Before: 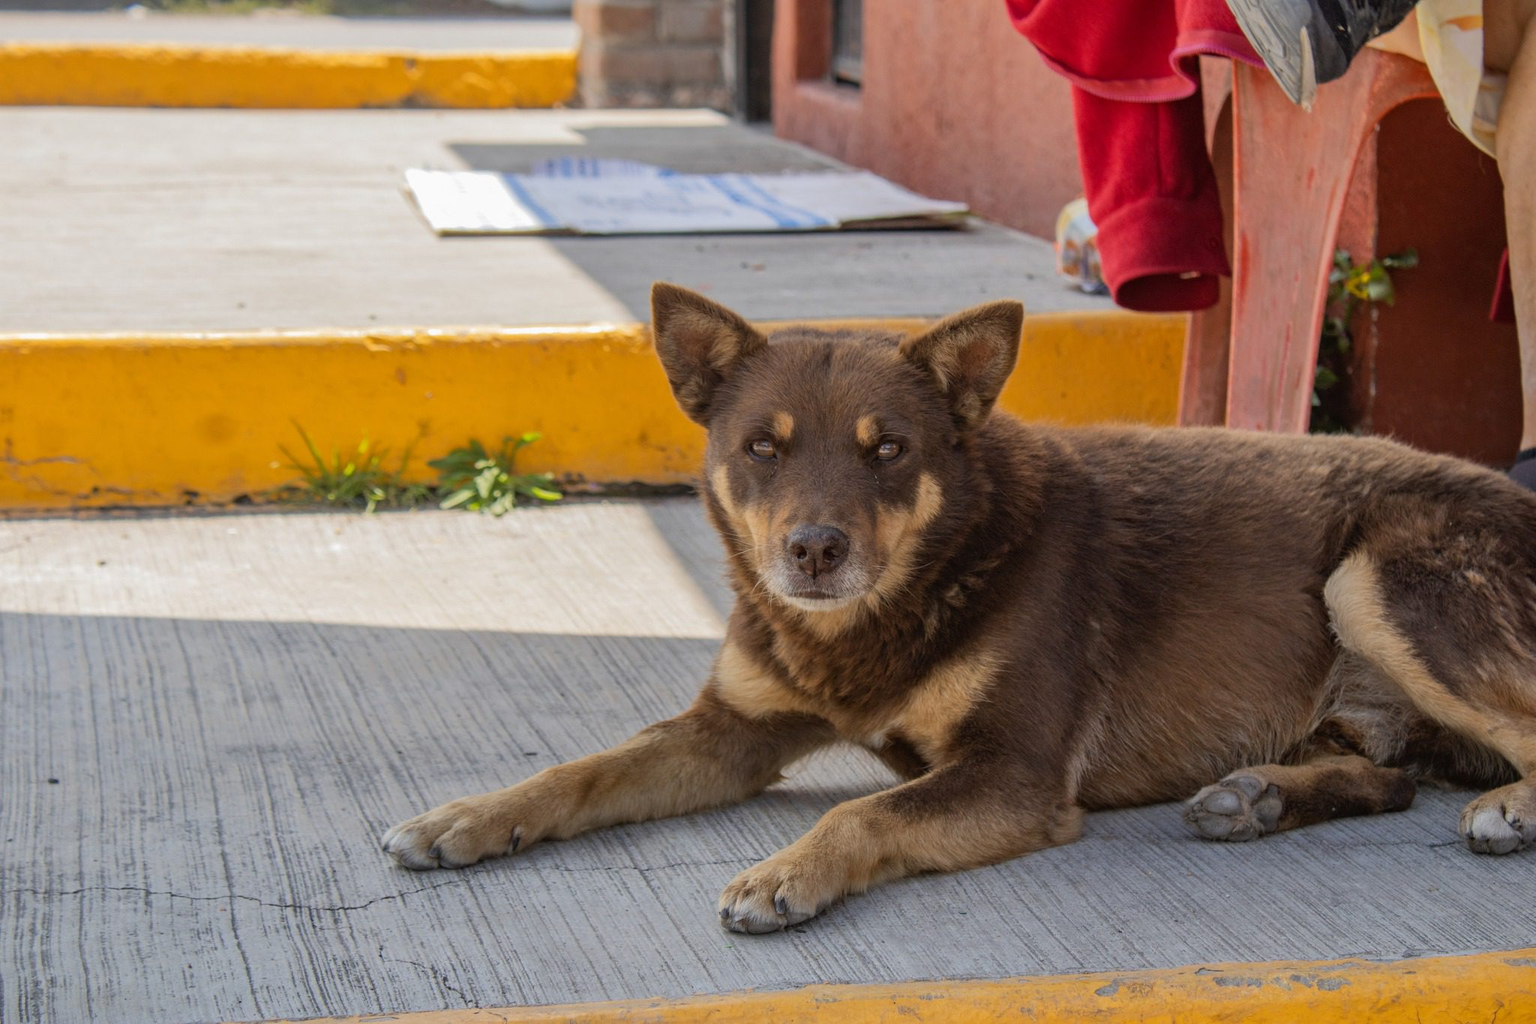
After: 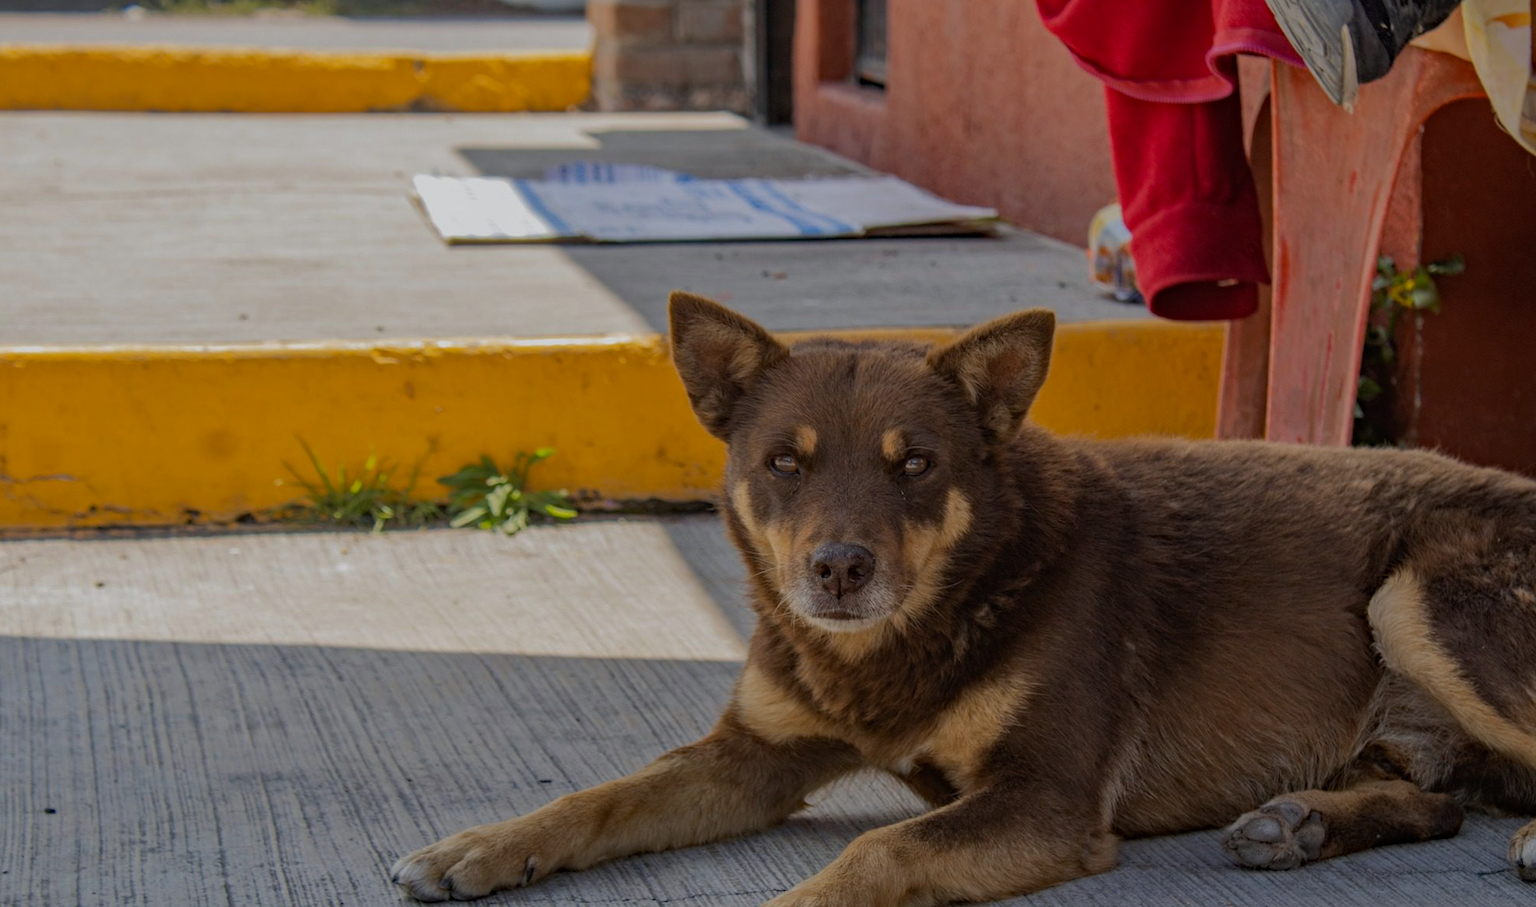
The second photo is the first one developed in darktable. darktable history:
crop and rotate: angle 0.168°, left 0.21%, right 2.971%, bottom 14.191%
exposure: black level correction 0, exposure -0.688 EV, compensate exposure bias true, compensate highlight preservation false
haze removal: strength 0.279, distance 0.256, compatibility mode true, adaptive false
